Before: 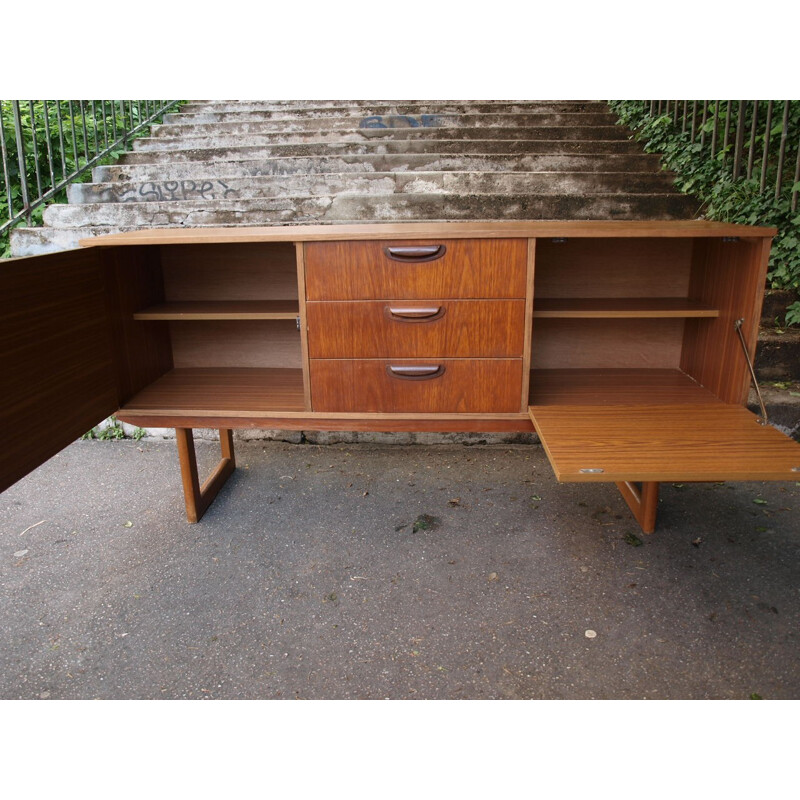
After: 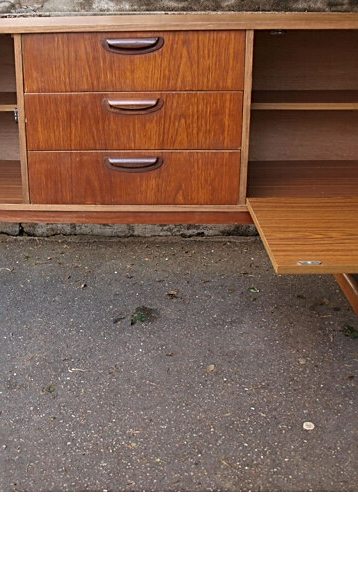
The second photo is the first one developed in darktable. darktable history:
crop: left 35.309%, top 26.037%, right 19.915%, bottom 3.459%
sharpen: on, module defaults
